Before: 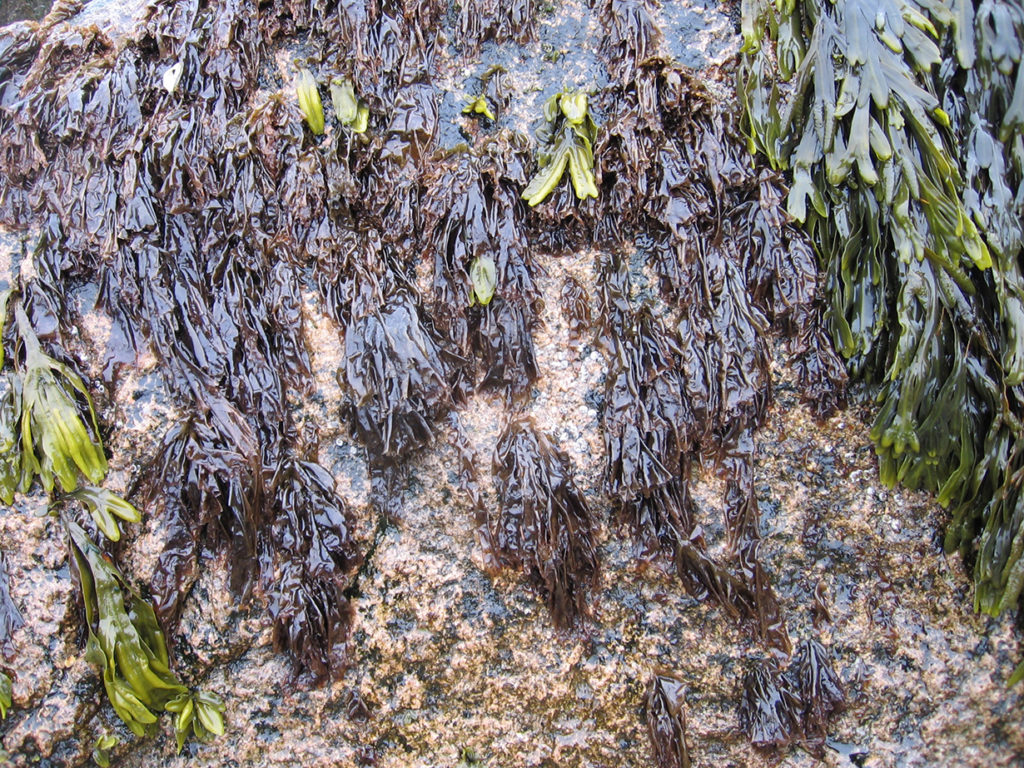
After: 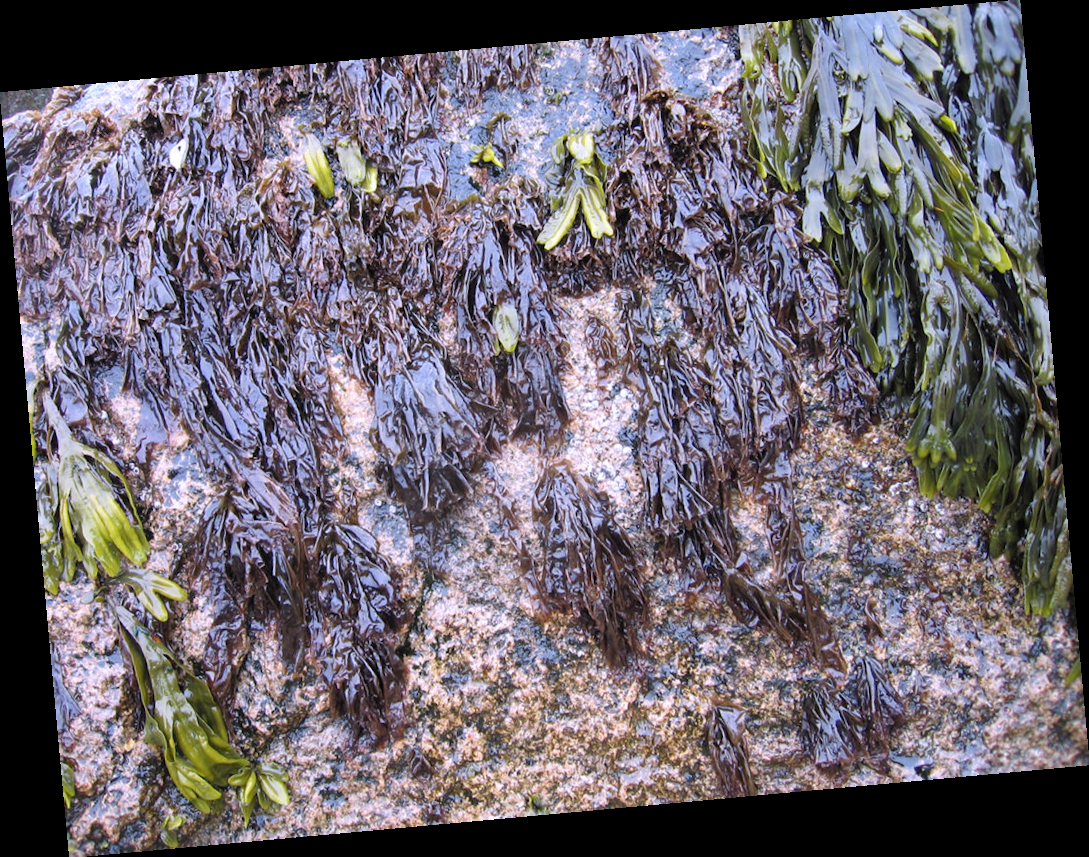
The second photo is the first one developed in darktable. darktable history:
white balance: red 1.004, blue 1.096
rotate and perspective: rotation -5.2°, automatic cropping off
